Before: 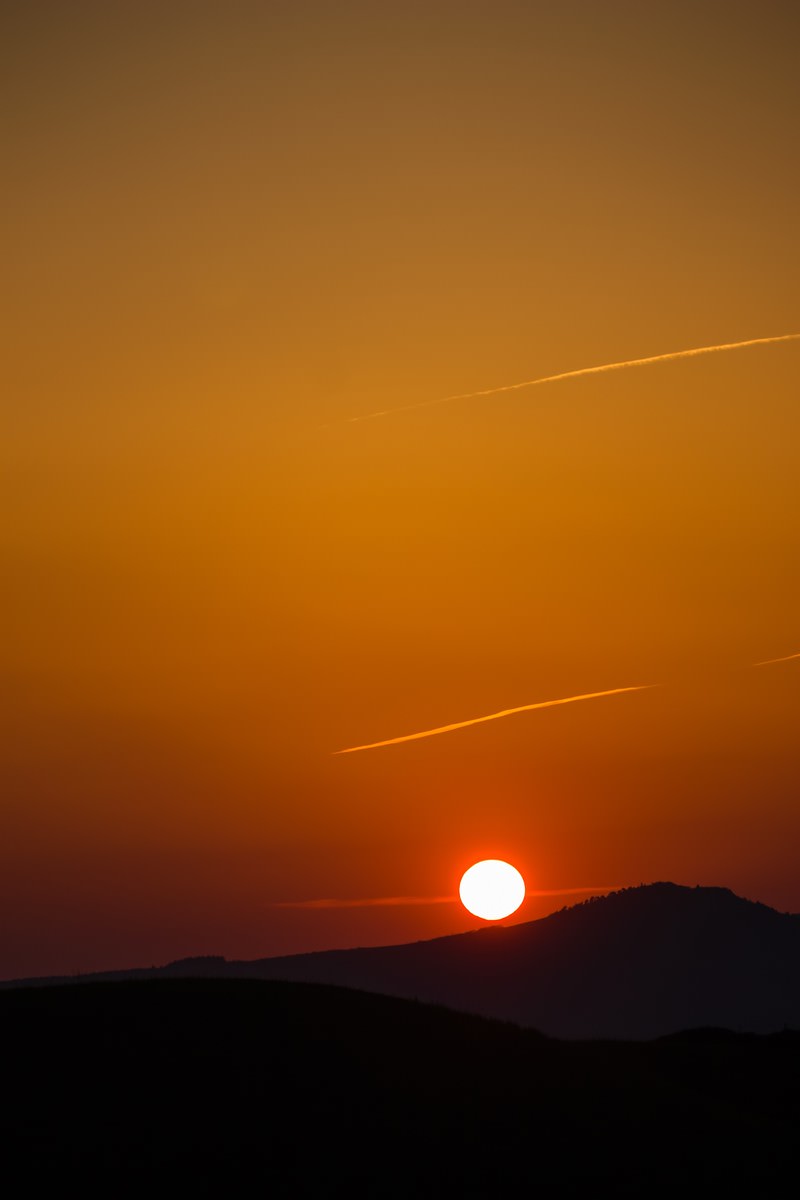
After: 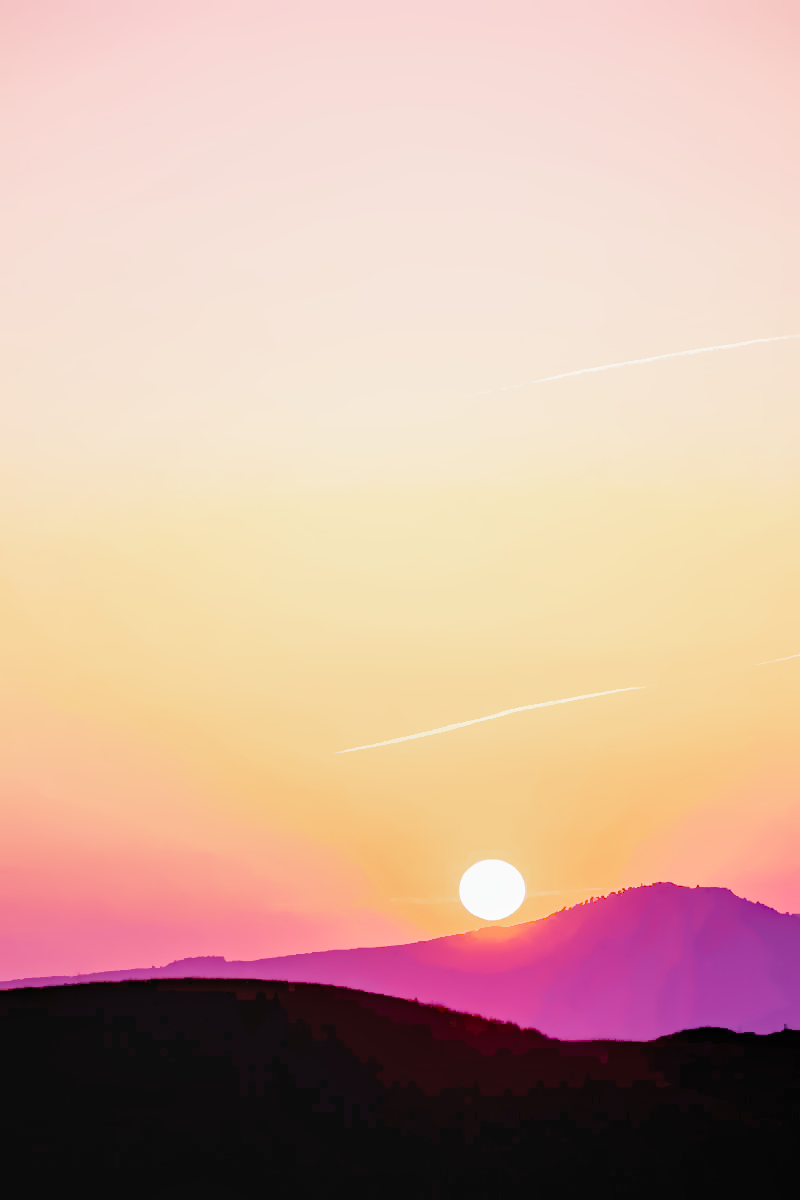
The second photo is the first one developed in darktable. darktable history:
white balance: red 2.229, blue 1.46
highlight reconstruction: on, module defaults
lens correction: scale 1, crop 1, focal 35, aperture 5, distance 0.775, camera "Canon EOS RP", lens "Canon RF 35mm F1.8 MACRO IS STM"
exposure: black level correction 0, exposure 1.45 EV, compensate exposure bias true, compensate highlight preservation false
color calibration: illuminant as shot in camera, x 0.37, y 0.382, temperature 4313.32 K
color balance rgb "basic colorfulness: vibrant colors": perceptual saturation grading › global saturation 20%, perceptual saturation grading › highlights -25%, perceptual saturation grading › shadows 50%
filmic rgb: black relative exposure -2.85 EV, white relative exposure 4.56 EV, hardness 1.77, contrast 1.25, preserve chrominance no, color science v5 (2021)
local contrast: on, module defaults
velvia: on, module defaults
haze removal: compatibility mode true, adaptive false
denoise (profiled): preserve shadows 1.52, scattering 0.002, a [-1, 0, 0], compensate highlight preservation false
